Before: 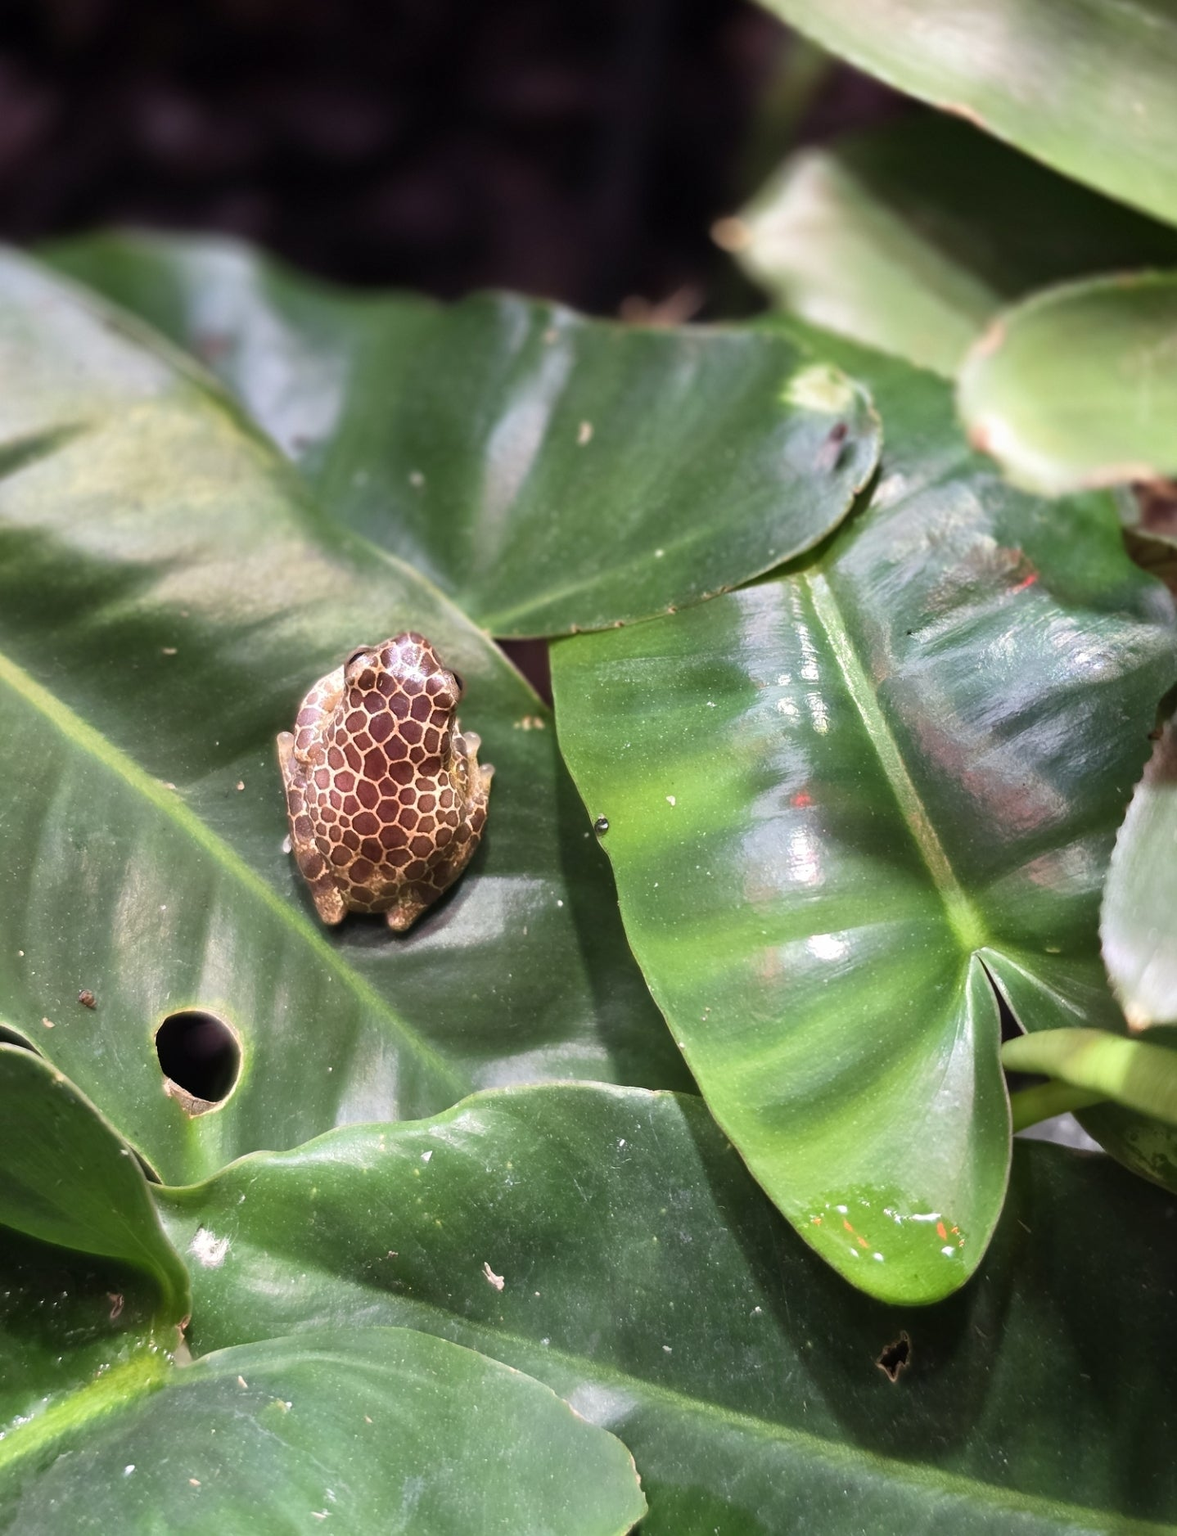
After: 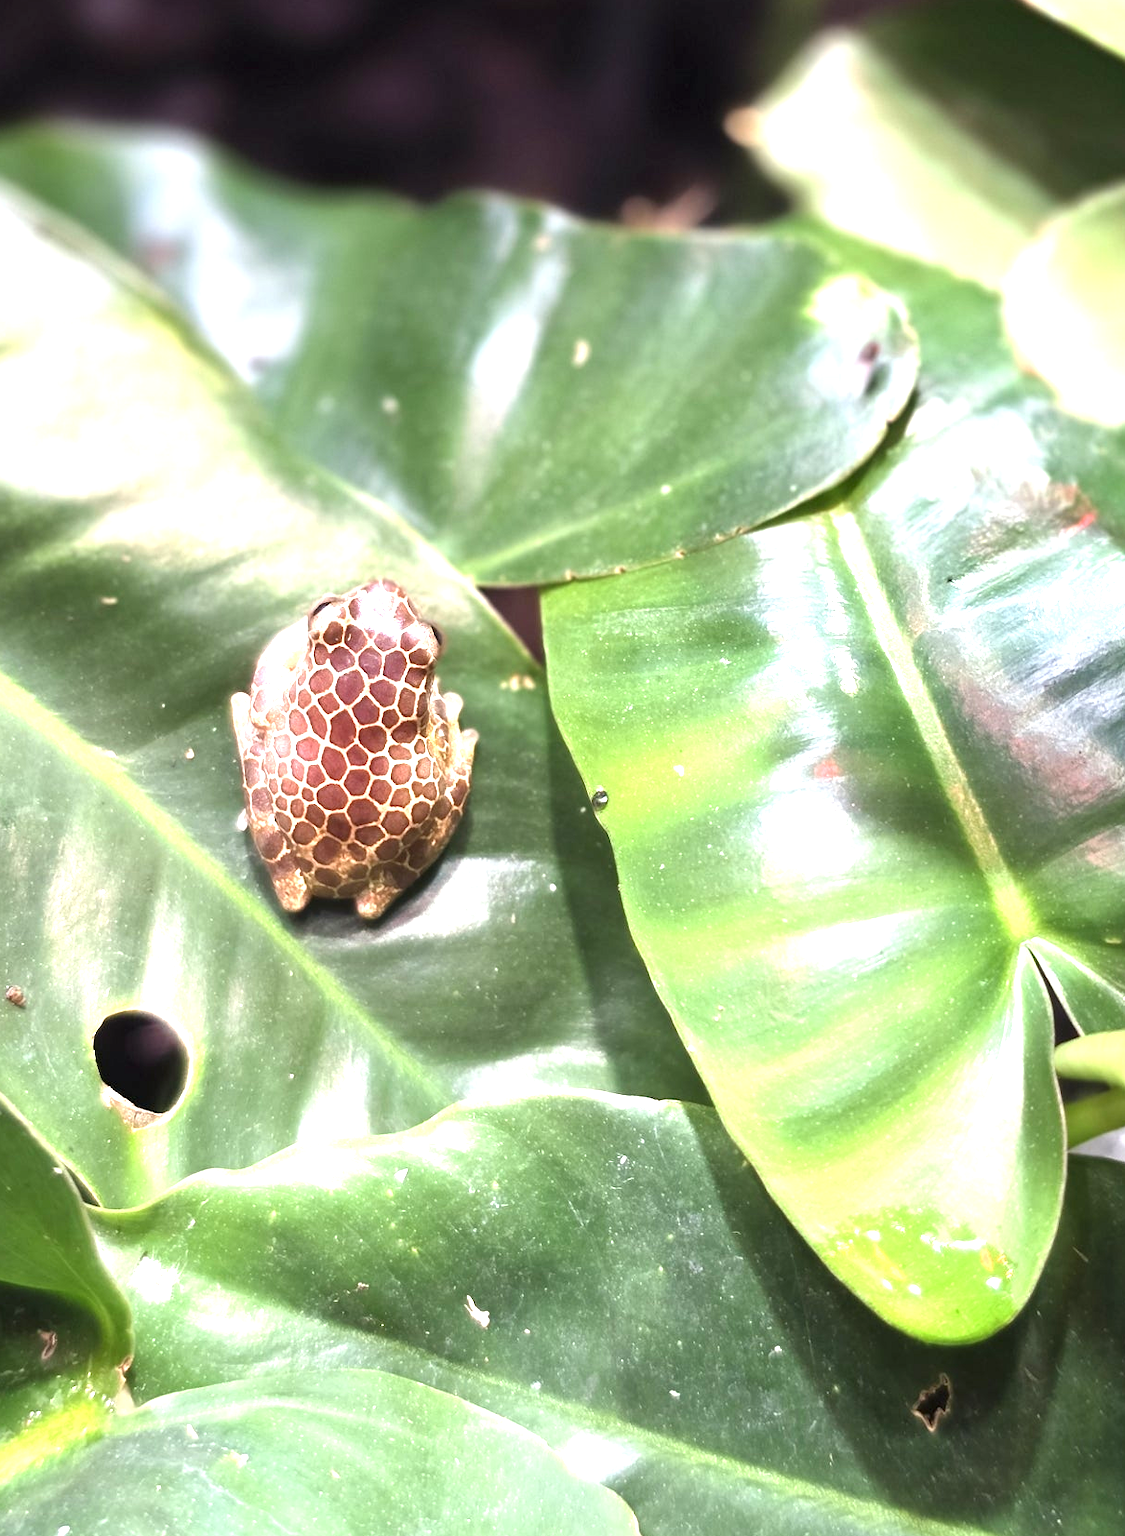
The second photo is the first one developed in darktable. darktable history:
exposure: black level correction 0, exposure 1.328 EV, compensate exposure bias true, compensate highlight preservation false
crop: left 6.263%, top 8.016%, right 9.551%, bottom 3.979%
color correction: highlights b* -0.028
